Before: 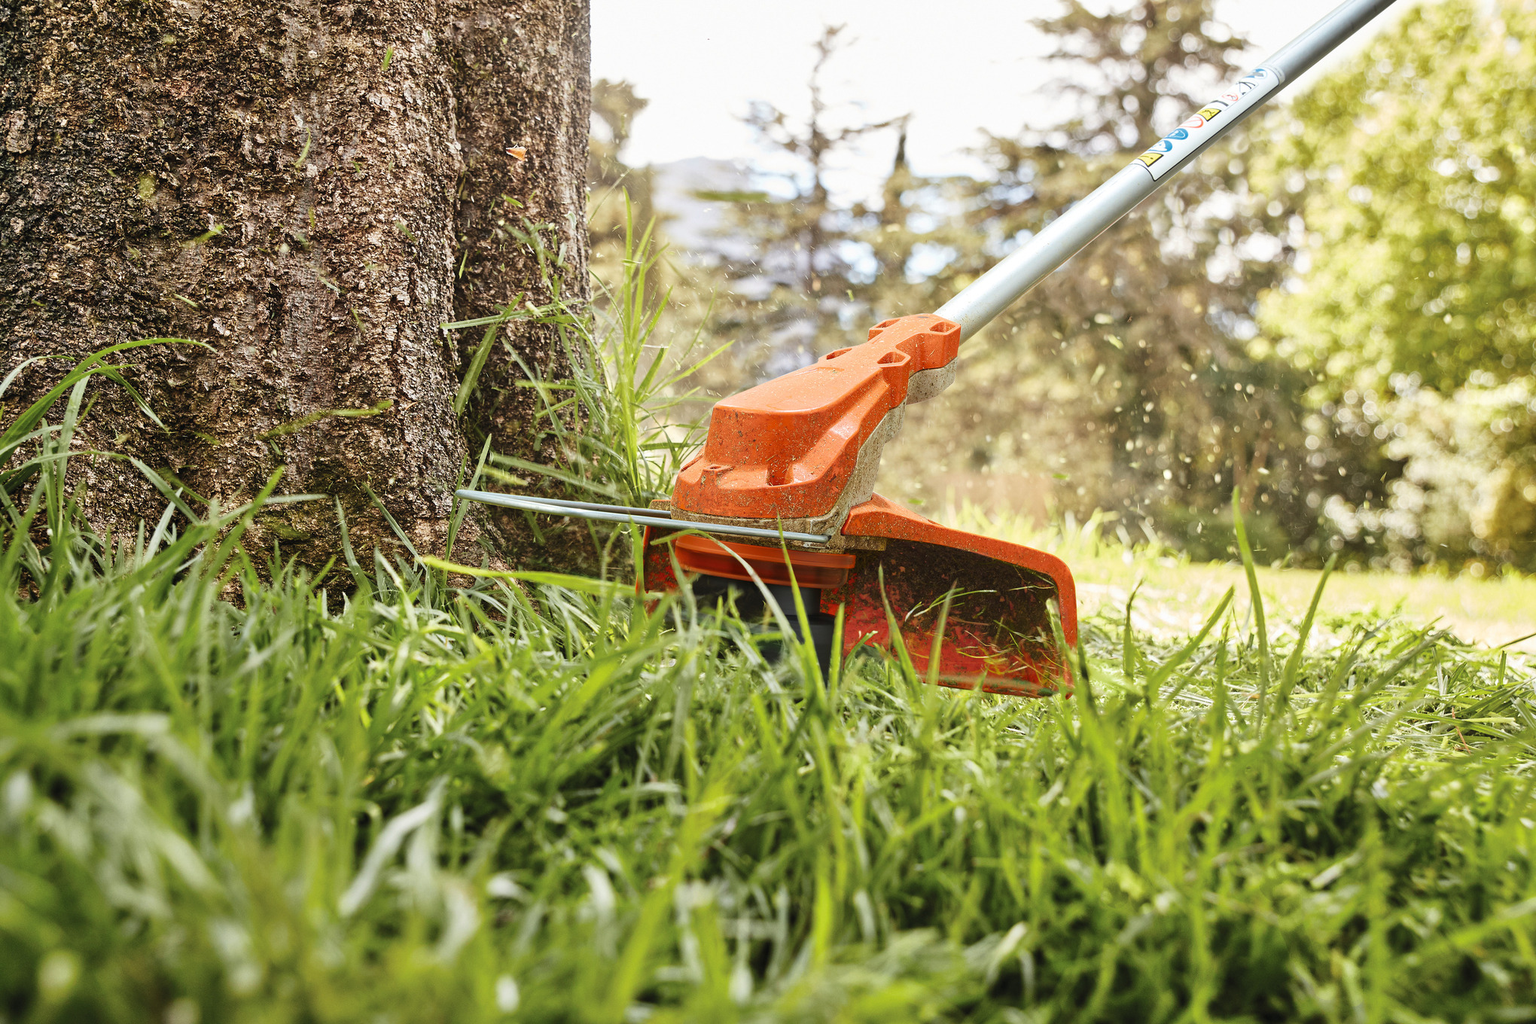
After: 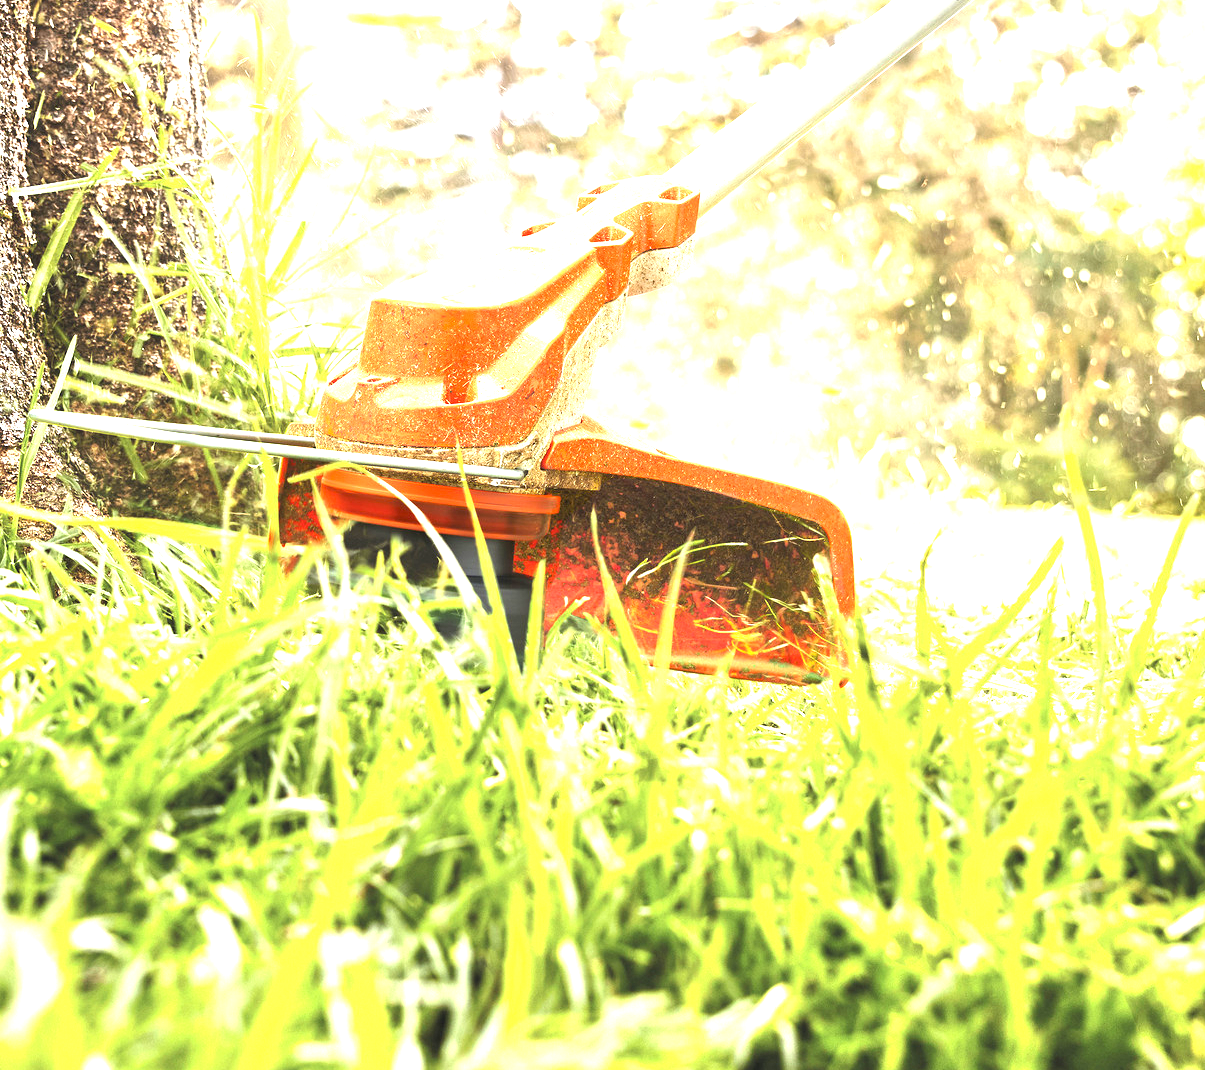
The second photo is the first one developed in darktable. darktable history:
exposure: exposure 2 EV, compensate highlight preservation false
crop and rotate: left 28.256%, top 17.734%, right 12.656%, bottom 3.573%
